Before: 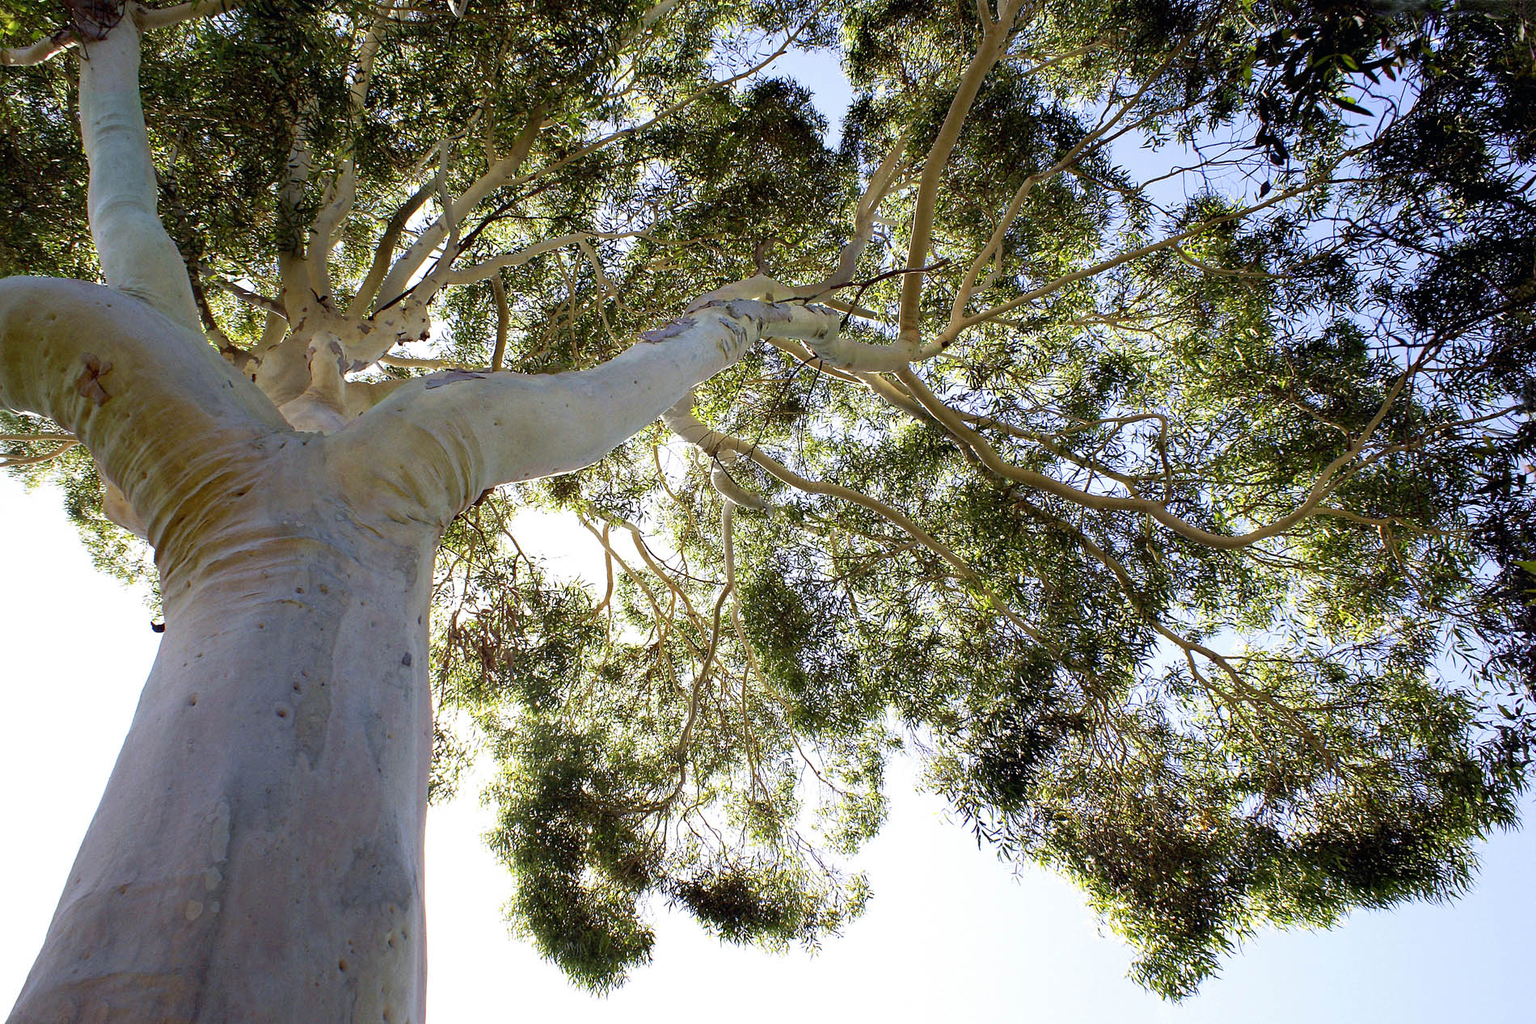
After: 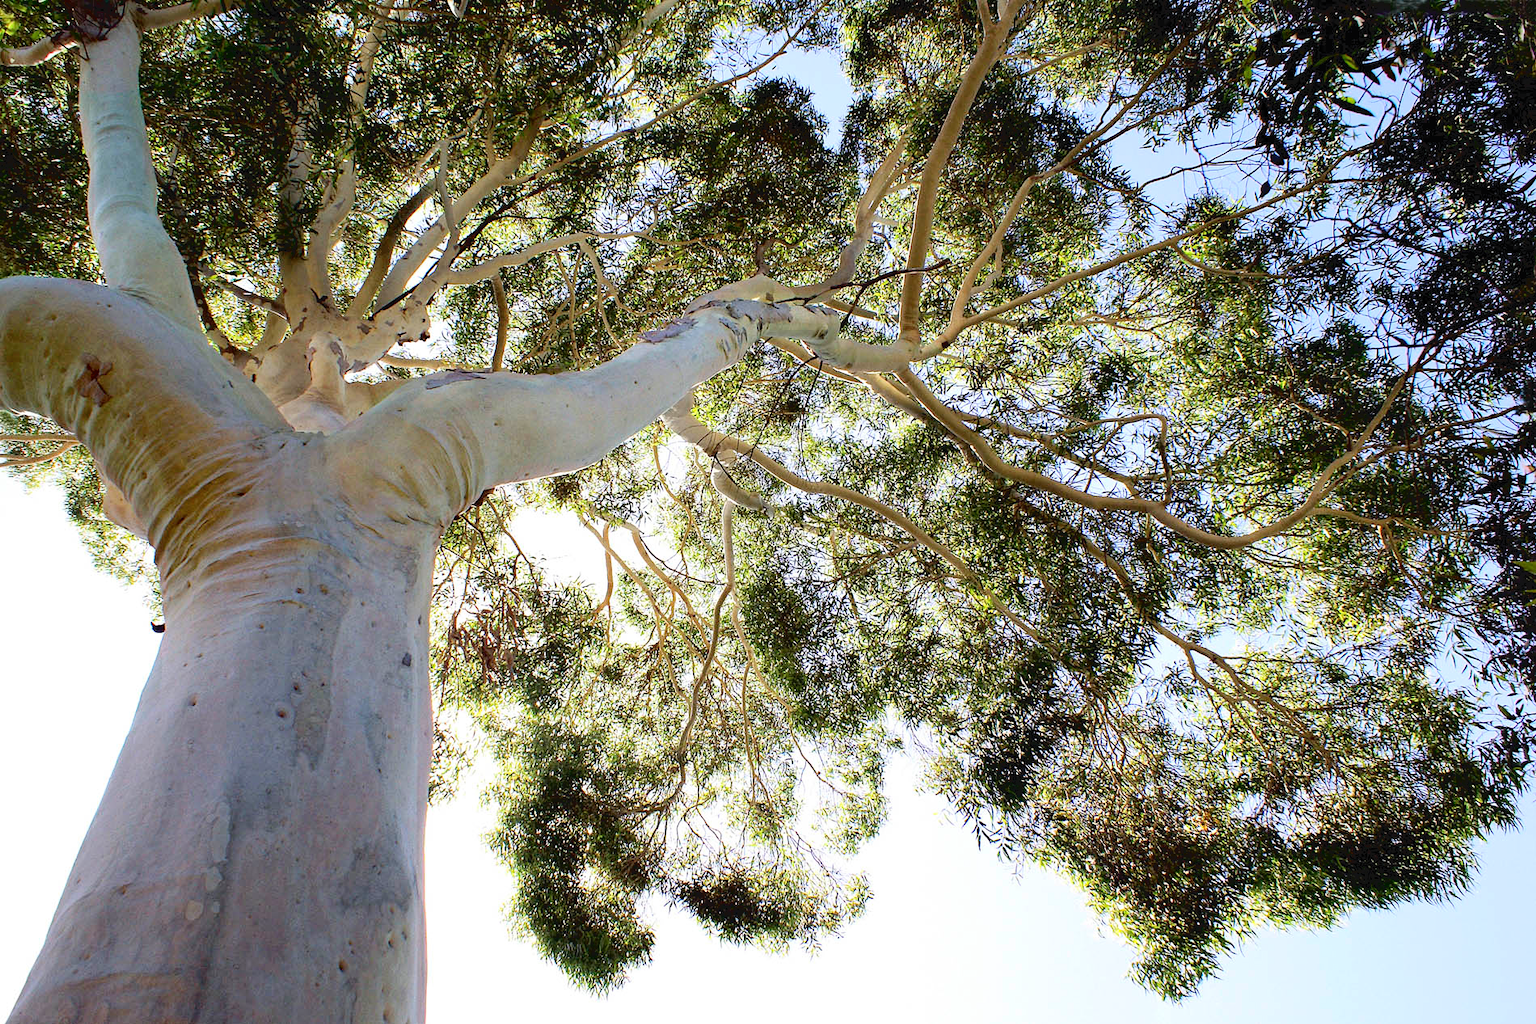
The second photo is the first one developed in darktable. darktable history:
tone curve: curves: ch0 [(0, 0) (0.003, 0.059) (0.011, 0.059) (0.025, 0.057) (0.044, 0.055) (0.069, 0.057) (0.1, 0.083) (0.136, 0.128) (0.177, 0.185) (0.224, 0.242) (0.277, 0.308) (0.335, 0.383) (0.399, 0.468) (0.468, 0.547) (0.543, 0.632) (0.623, 0.71) (0.709, 0.801) (0.801, 0.859) (0.898, 0.922) (1, 1)], color space Lab, independent channels, preserve colors none
